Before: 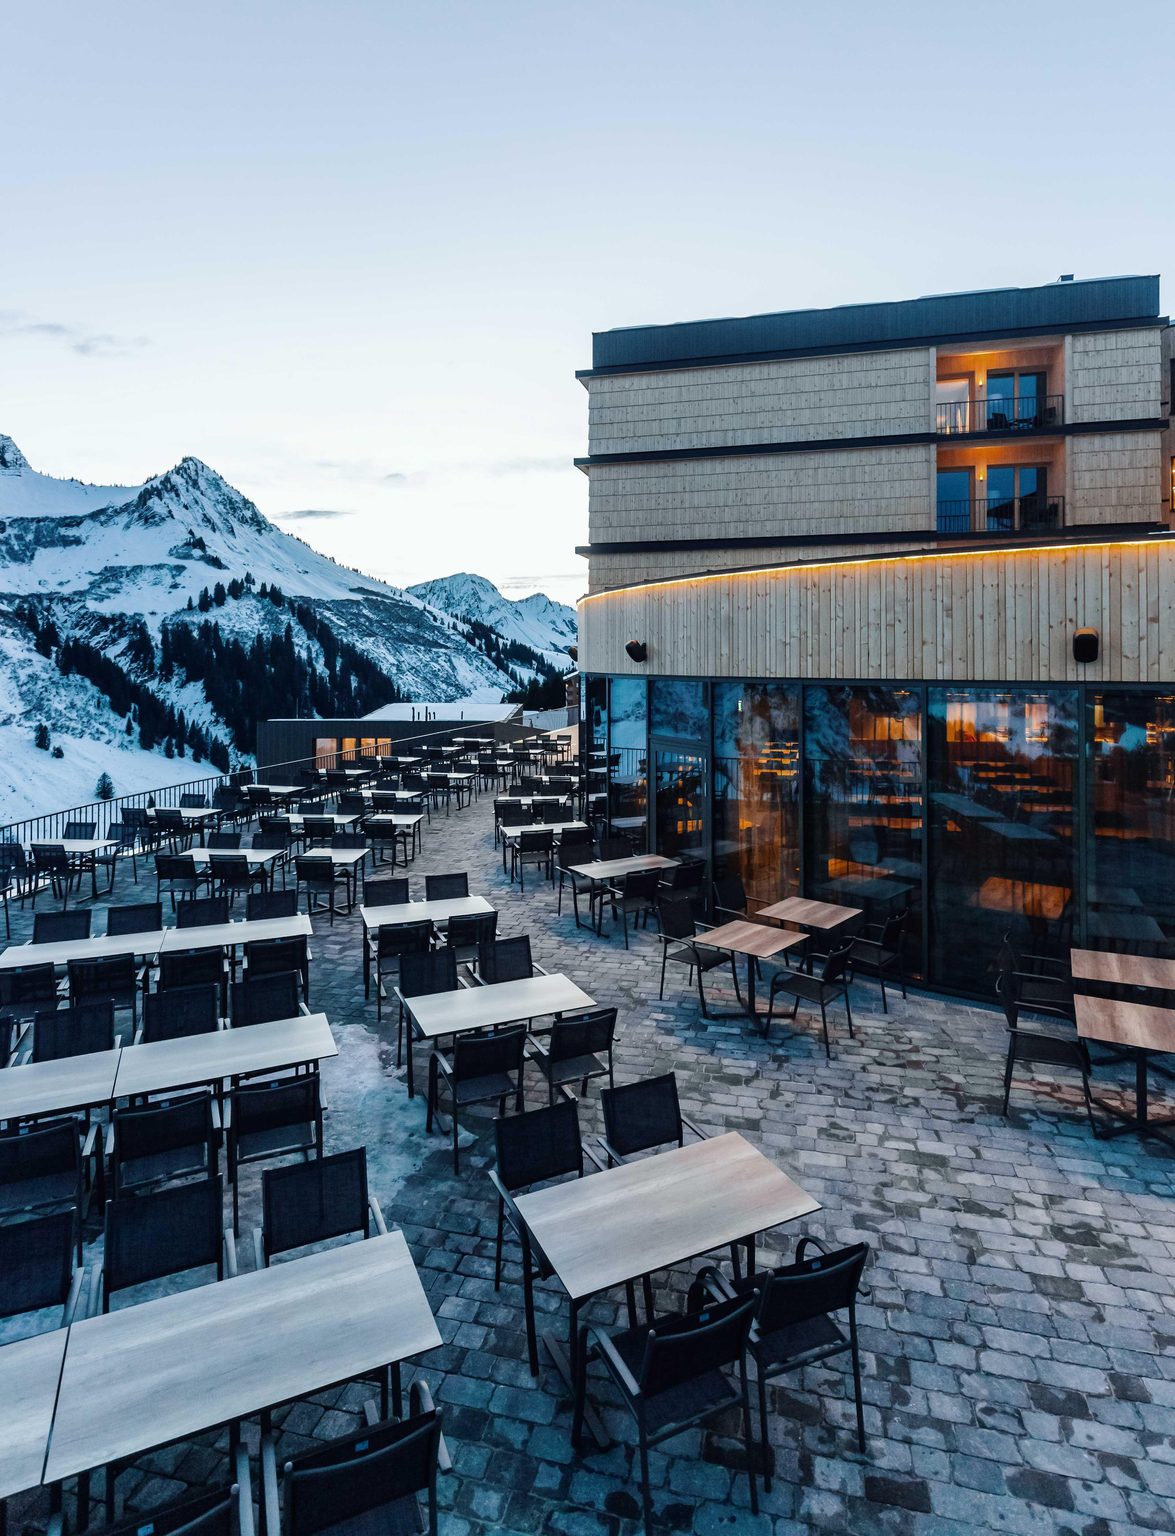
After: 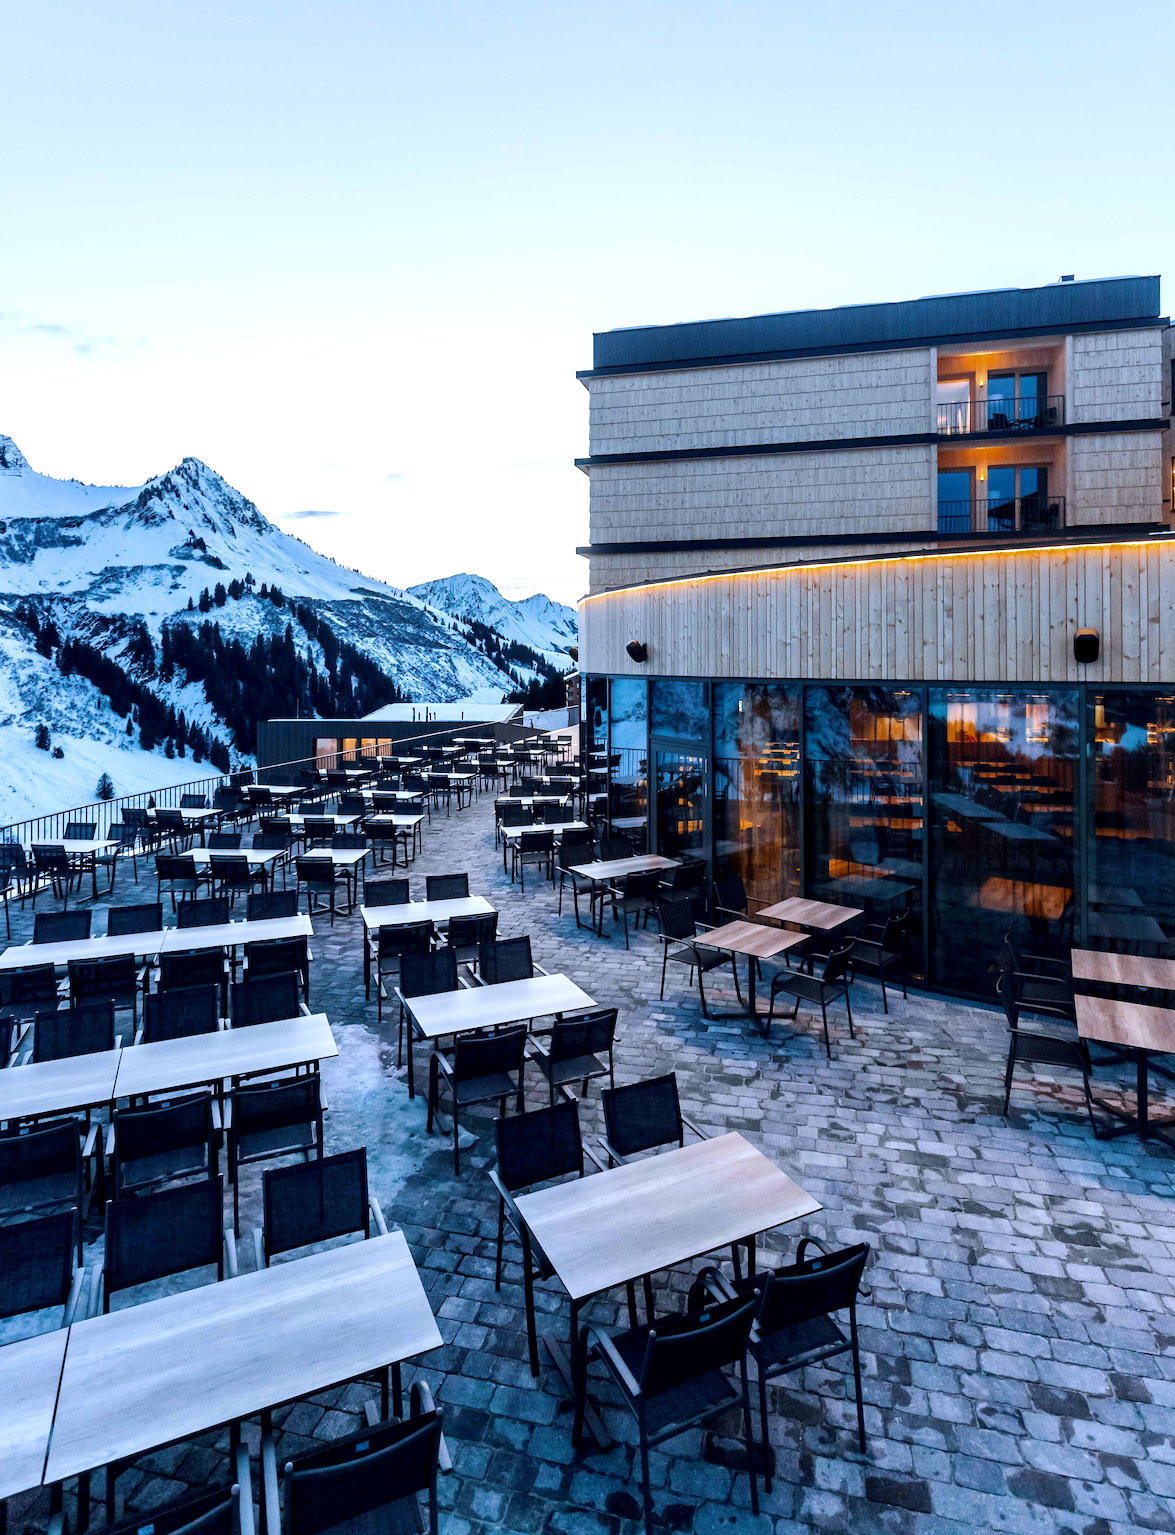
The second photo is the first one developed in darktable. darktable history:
exposure: black level correction 0.003, exposure 0.383 EV, compensate highlight preservation false
white balance: red 0.967, blue 1.119, emerald 0.756
